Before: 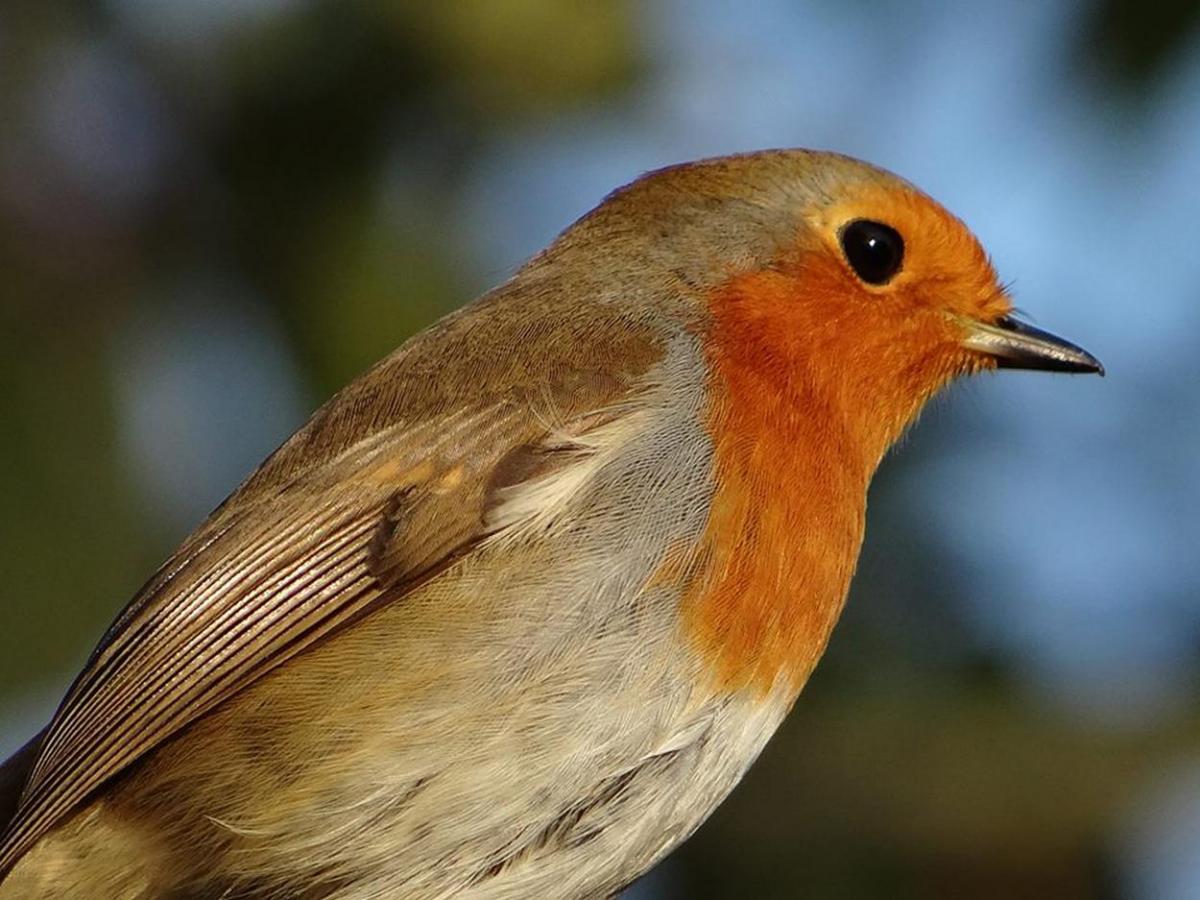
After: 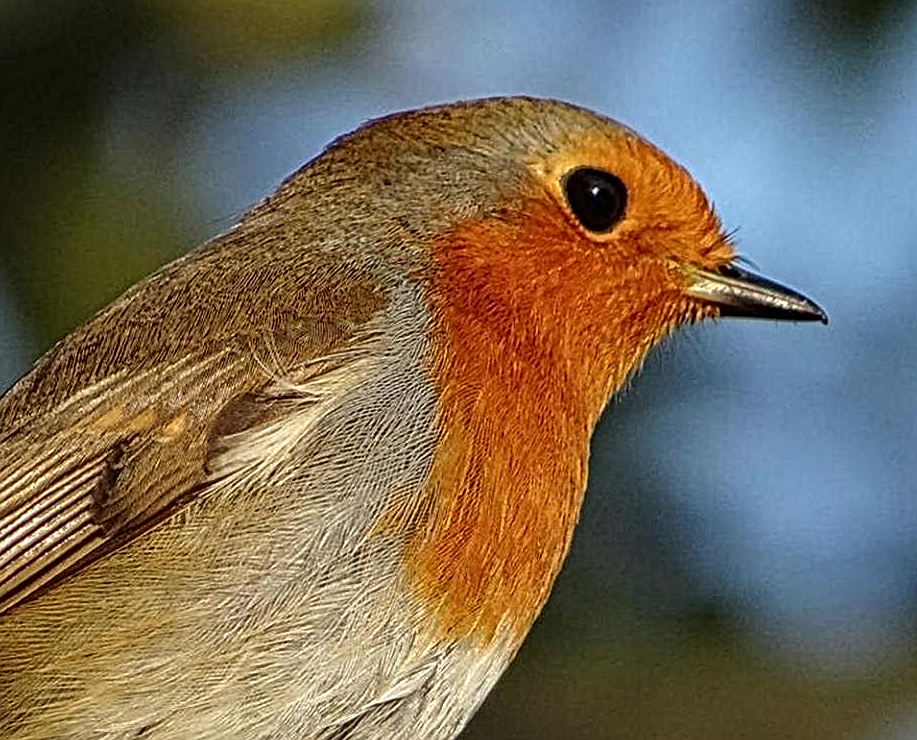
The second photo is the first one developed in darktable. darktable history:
local contrast: mode bilateral grid, contrast 20, coarseness 3, detail 300%, midtone range 0.2
crop: left 23.095%, top 5.827%, bottom 11.854%
tone equalizer: on, module defaults
